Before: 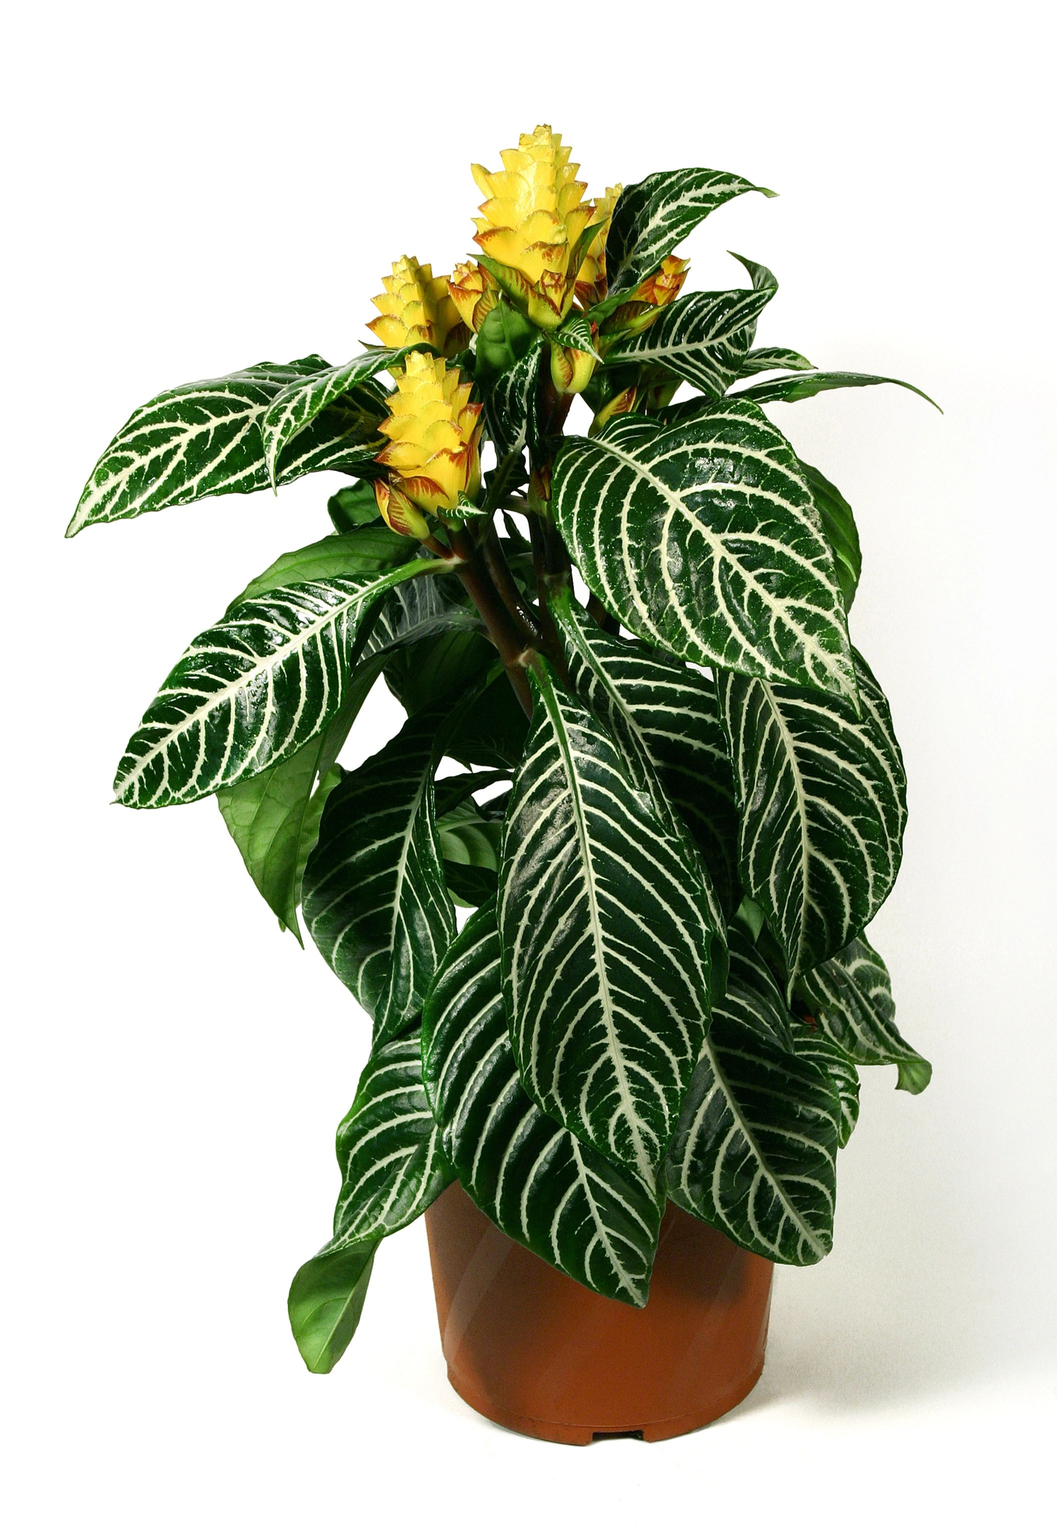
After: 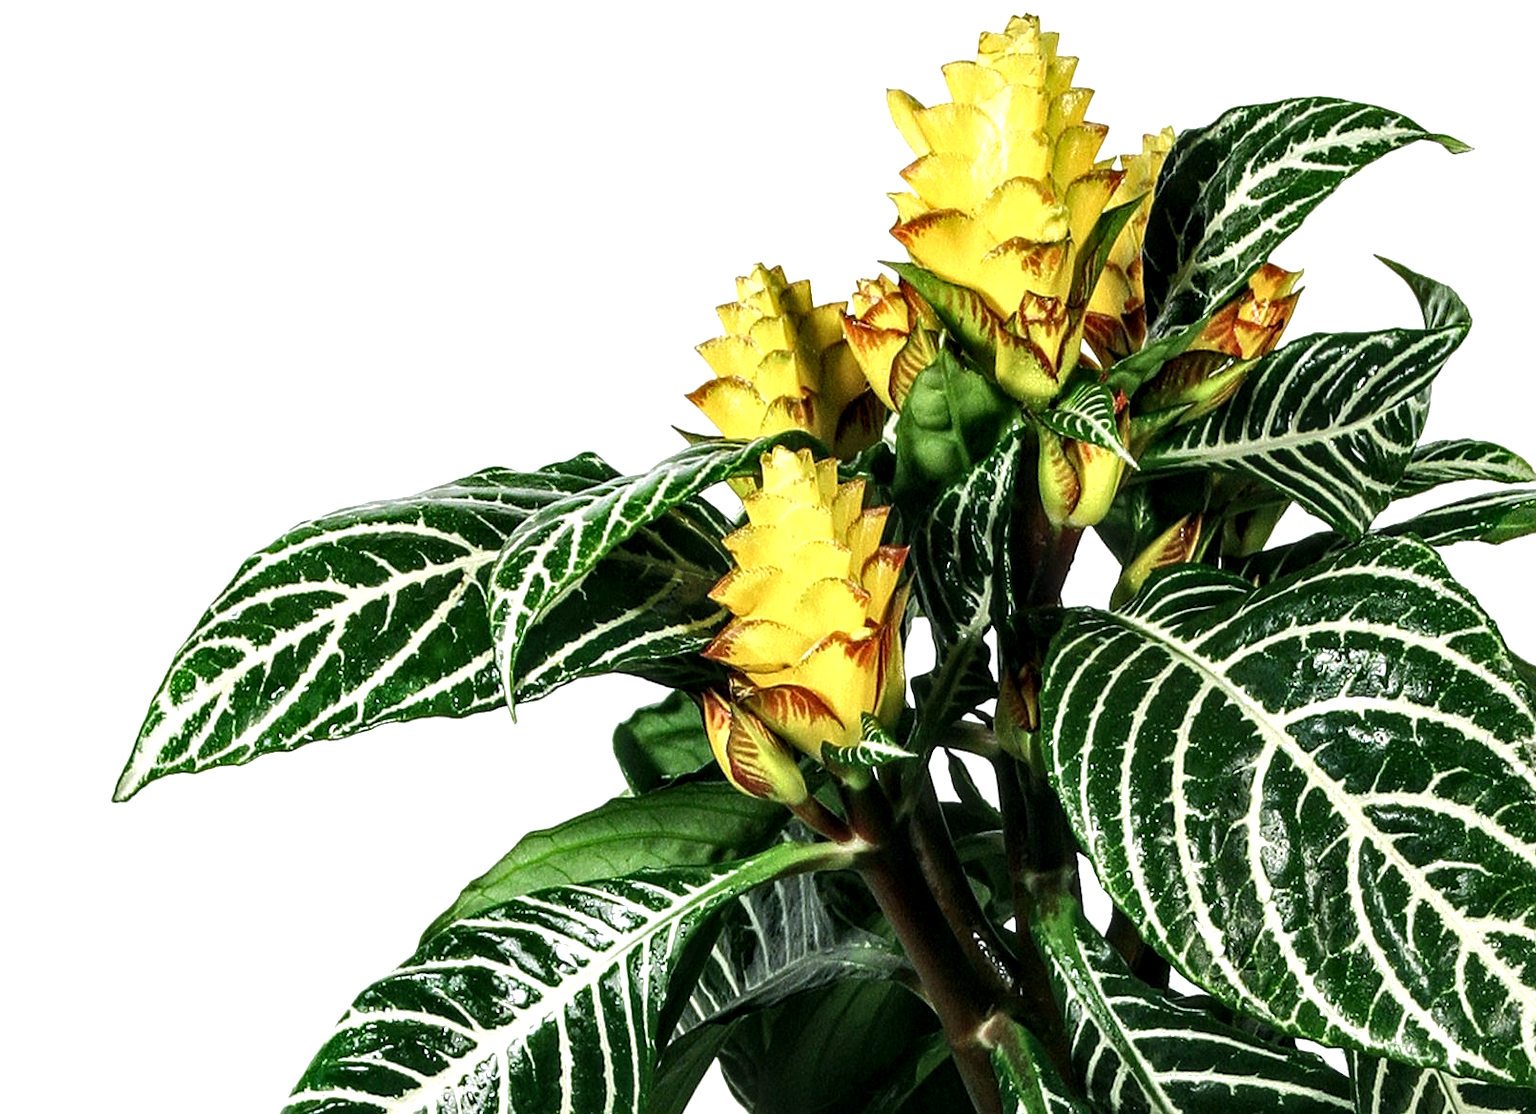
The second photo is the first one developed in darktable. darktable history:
local contrast: detail 160%
crop: left 0.579%, top 7.627%, right 23.167%, bottom 54.275%
color correction: highlights a* -0.137, highlights b* -5.91, shadows a* -0.137, shadows b* -0.137
tone equalizer: -8 EV -0.417 EV, -7 EV -0.389 EV, -6 EV -0.333 EV, -5 EV -0.222 EV, -3 EV 0.222 EV, -2 EV 0.333 EV, -1 EV 0.389 EV, +0 EV 0.417 EV, edges refinement/feathering 500, mask exposure compensation -1.57 EV, preserve details no
